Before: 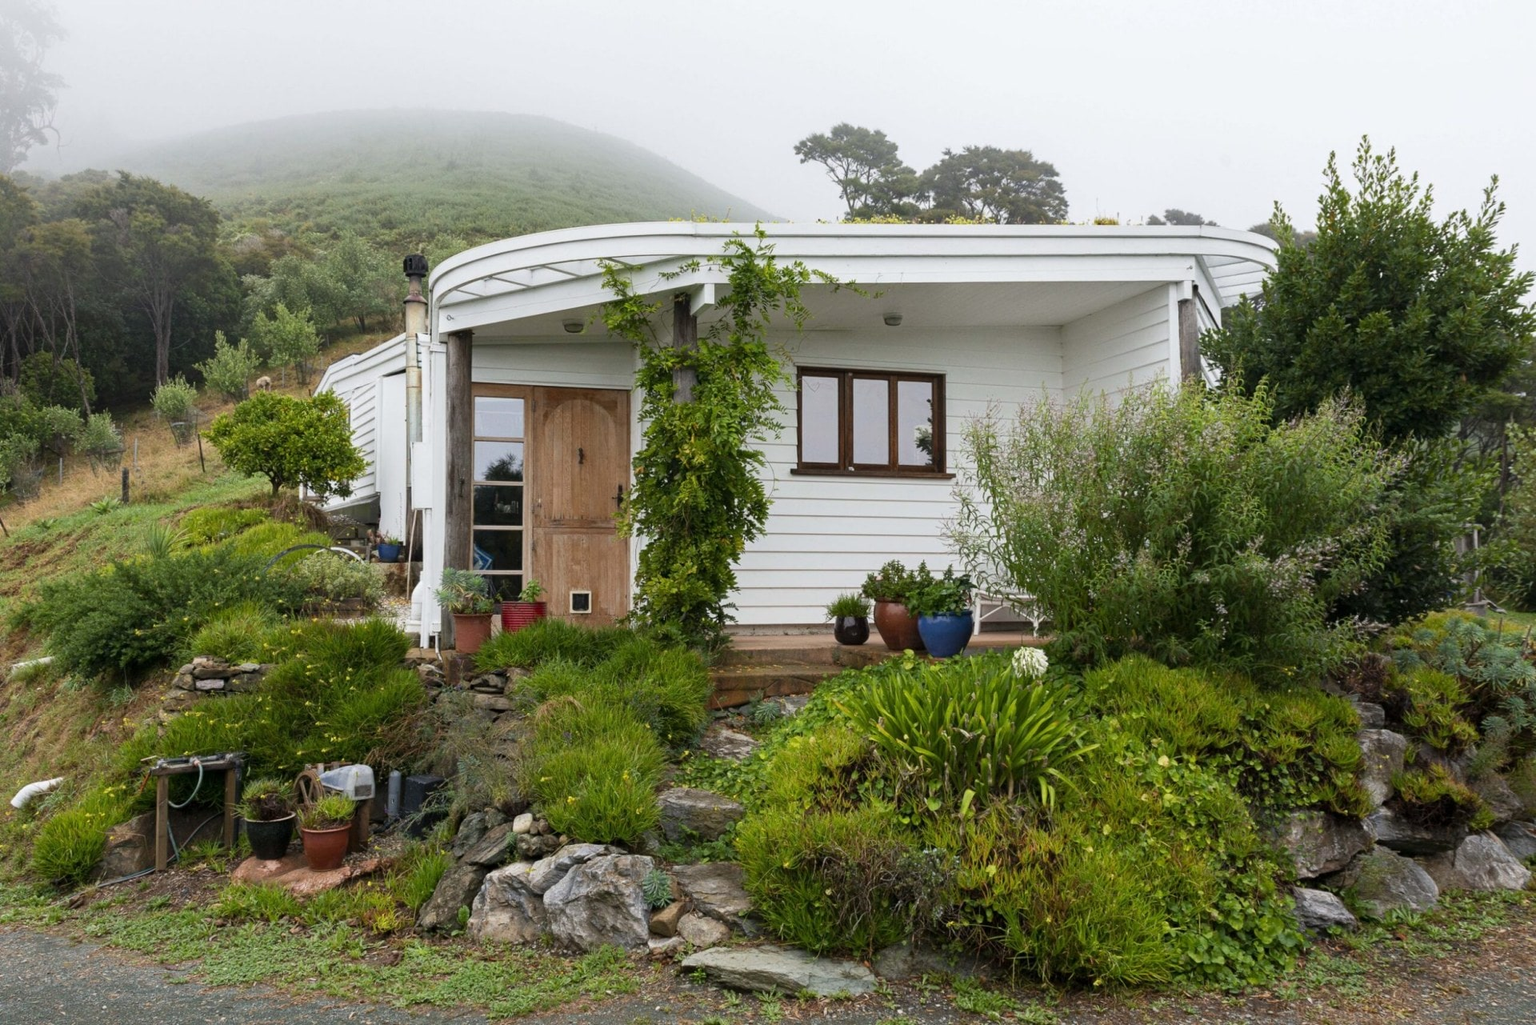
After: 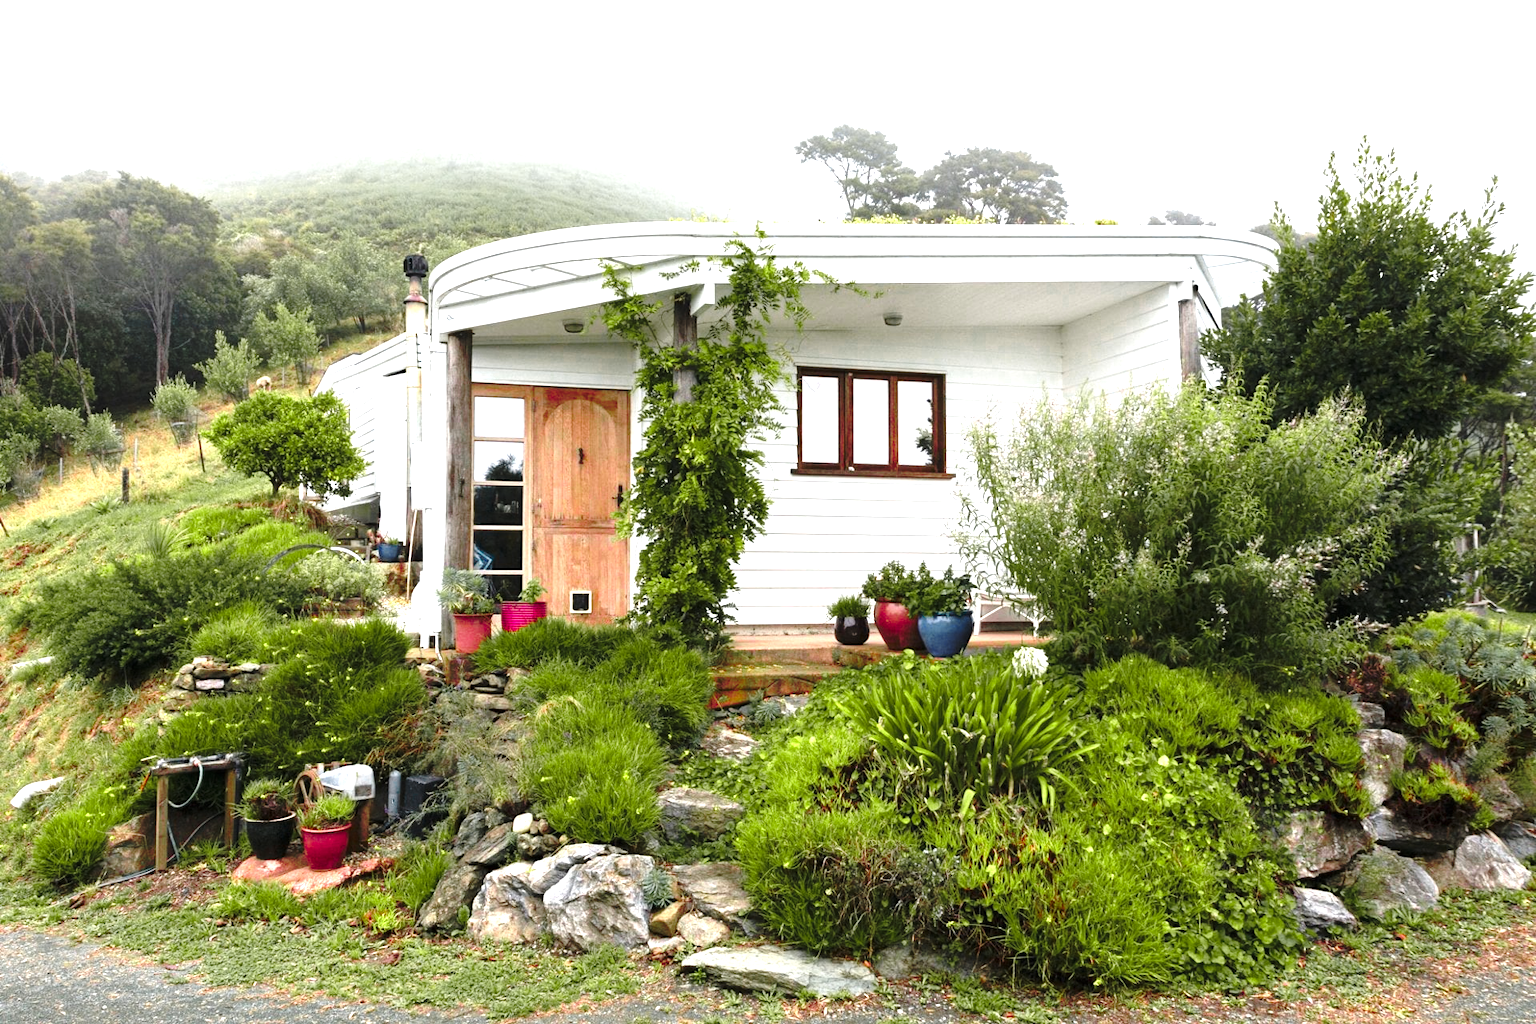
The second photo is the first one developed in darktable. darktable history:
exposure: black level correction 0, exposure 1.4 EV, compensate highlight preservation false
color zones: curves: ch0 [(0, 0.533) (0.126, 0.533) (0.234, 0.533) (0.368, 0.357) (0.5, 0.5) (0.625, 0.5) (0.74, 0.637) (0.875, 0.5)]; ch1 [(0.004, 0.708) (0.129, 0.662) (0.25, 0.5) (0.375, 0.331) (0.496, 0.396) (0.625, 0.649) (0.739, 0.26) (0.875, 0.5) (1, 0.478)]; ch2 [(0, 0.409) (0.132, 0.403) (0.236, 0.558) (0.379, 0.448) (0.5, 0.5) (0.625, 0.5) (0.691, 0.39) (0.875, 0.5)]
base curve: curves: ch0 [(0, 0) (0.073, 0.04) (0.157, 0.139) (0.492, 0.492) (0.758, 0.758) (1, 1)], preserve colors none
